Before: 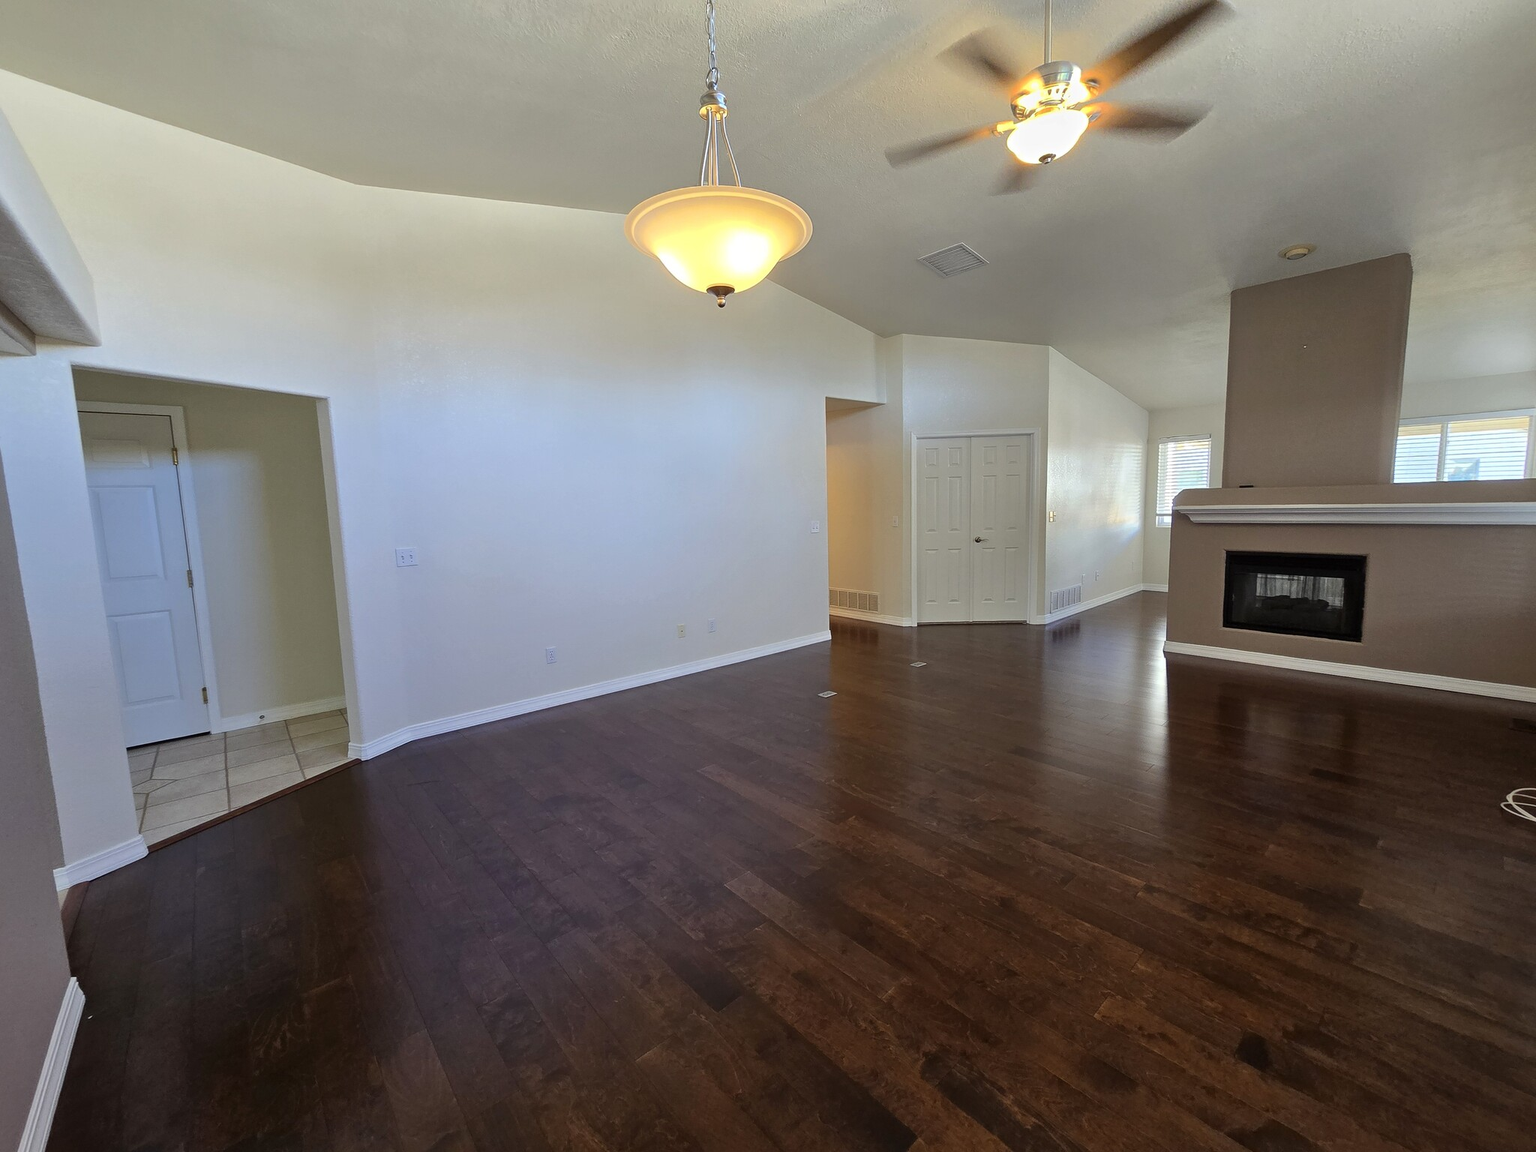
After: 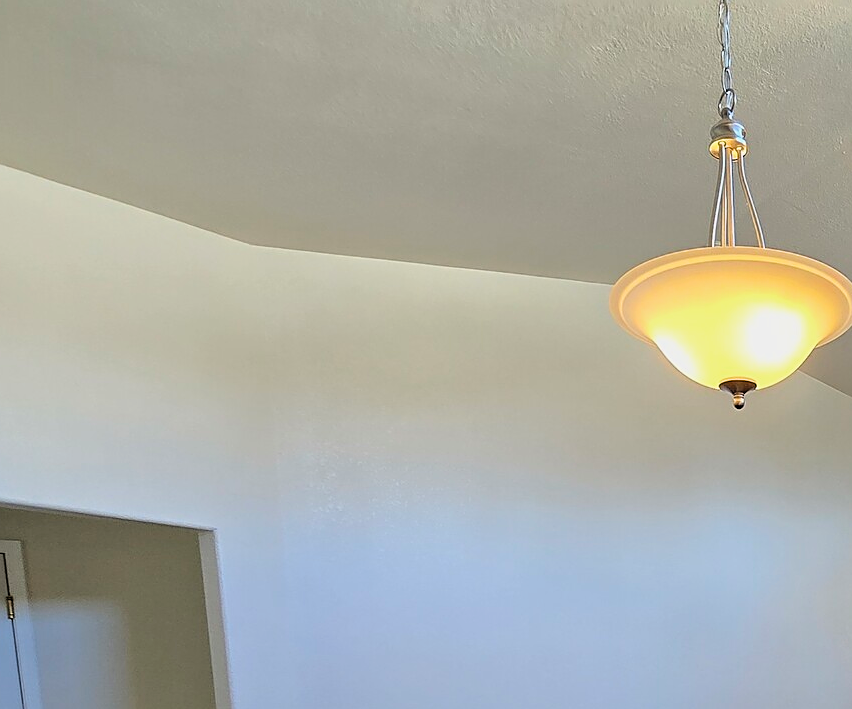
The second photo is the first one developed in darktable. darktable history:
sharpen: on, module defaults
filmic rgb: black relative exposure -3.93 EV, white relative exposure 3.14 EV, threshold 5.94 EV, hardness 2.87, color science v6 (2022), enable highlight reconstruction true
crop and rotate: left 10.918%, top 0.07%, right 47.433%, bottom 53.749%
